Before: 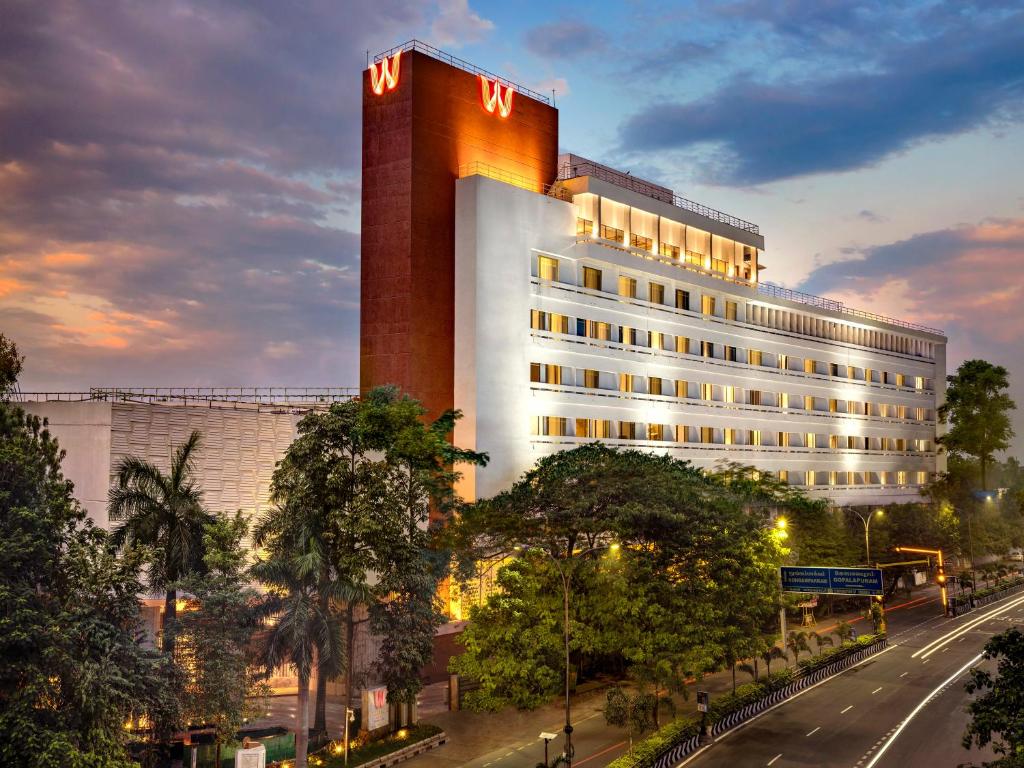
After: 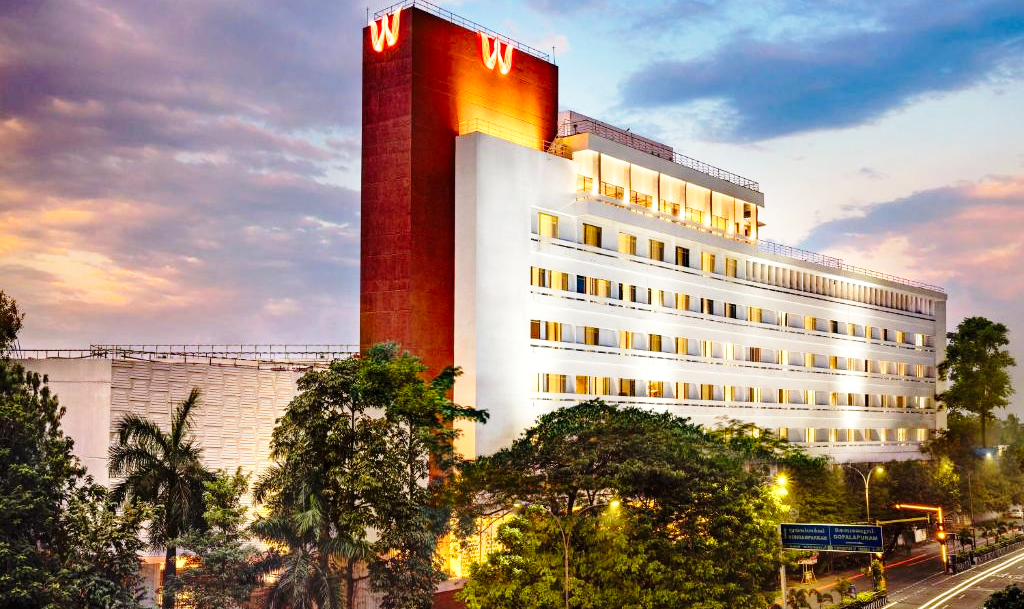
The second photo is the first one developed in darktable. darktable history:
crop and rotate: top 5.667%, bottom 14.937%
base curve: curves: ch0 [(0, 0) (0.028, 0.03) (0.121, 0.232) (0.46, 0.748) (0.859, 0.968) (1, 1)], preserve colors none
